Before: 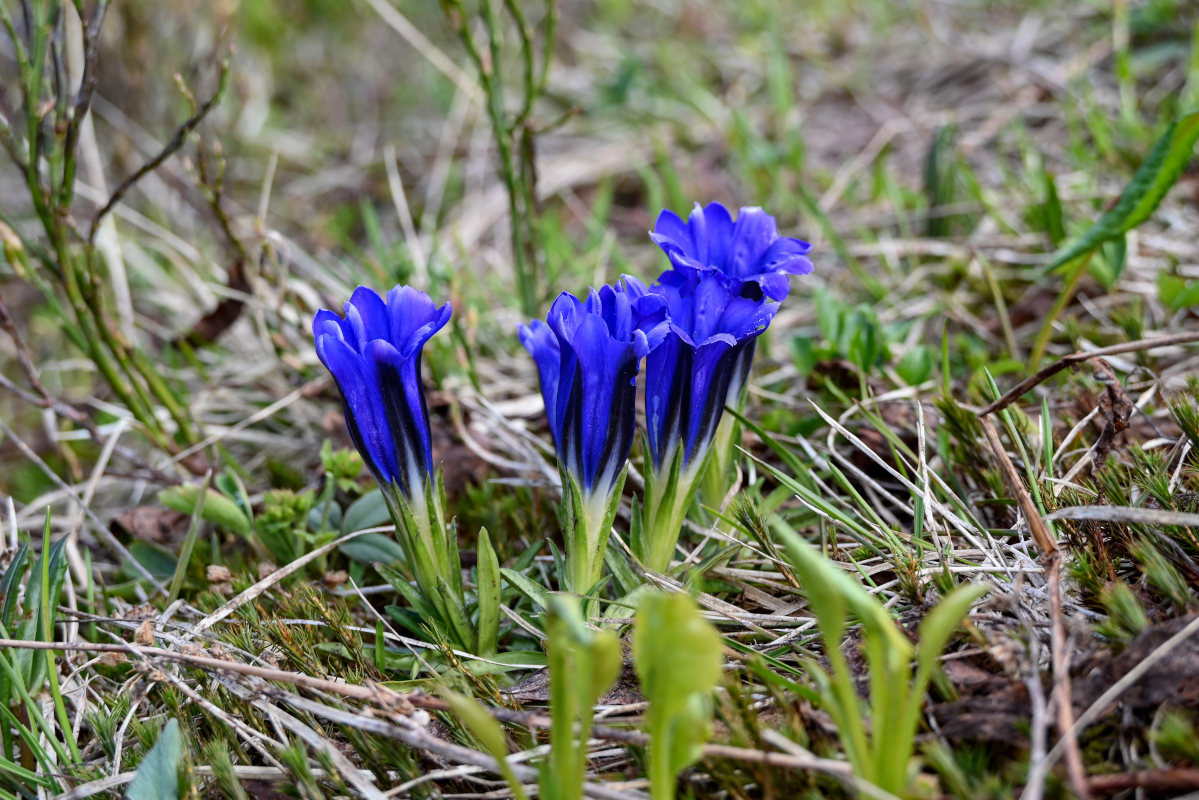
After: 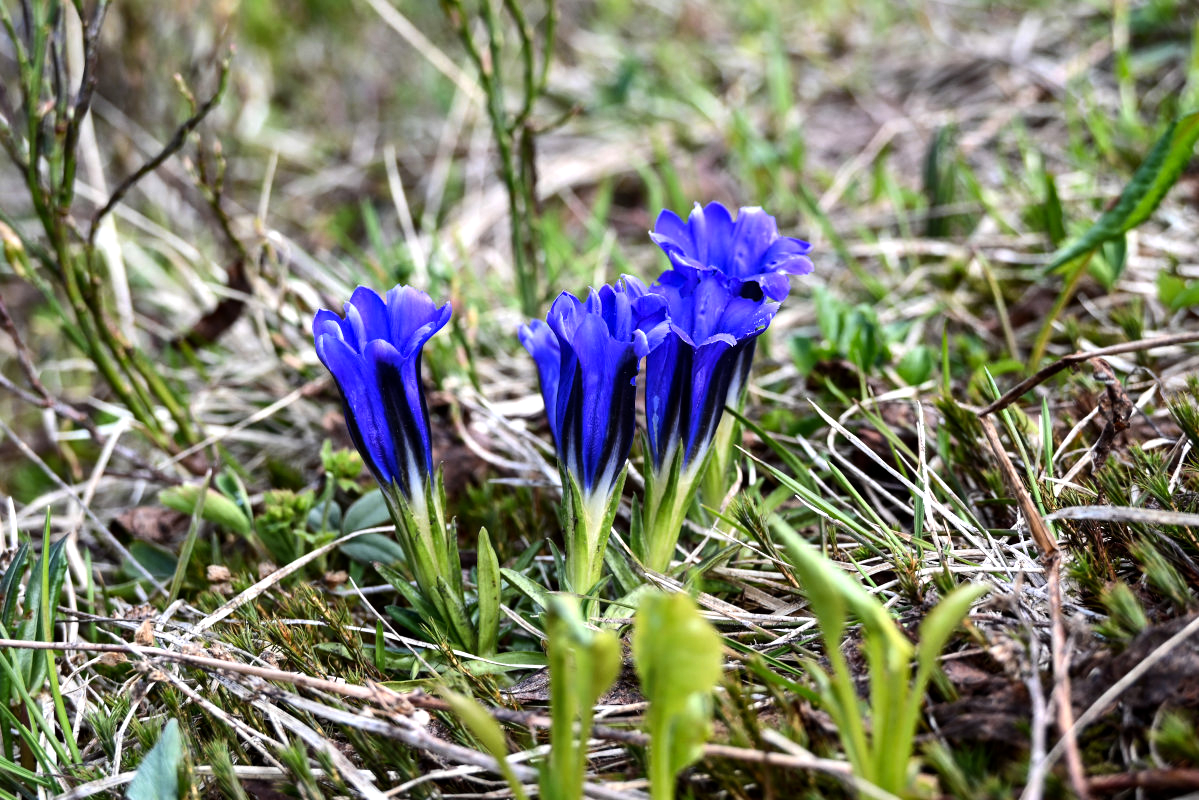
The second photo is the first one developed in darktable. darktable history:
tone equalizer: -8 EV -0.782 EV, -7 EV -0.712 EV, -6 EV -0.611 EV, -5 EV -0.374 EV, -3 EV 0.366 EV, -2 EV 0.6 EV, -1 EV 0.698 EV, +0 EV 0.734 EV, edges refinement/feathering 500, mask exposure compensation -1.57 EV, preserve details no
local contrast: mode bilateral grid, contrast 16, coarseness 35, detail 105%, midtone range 0.2
